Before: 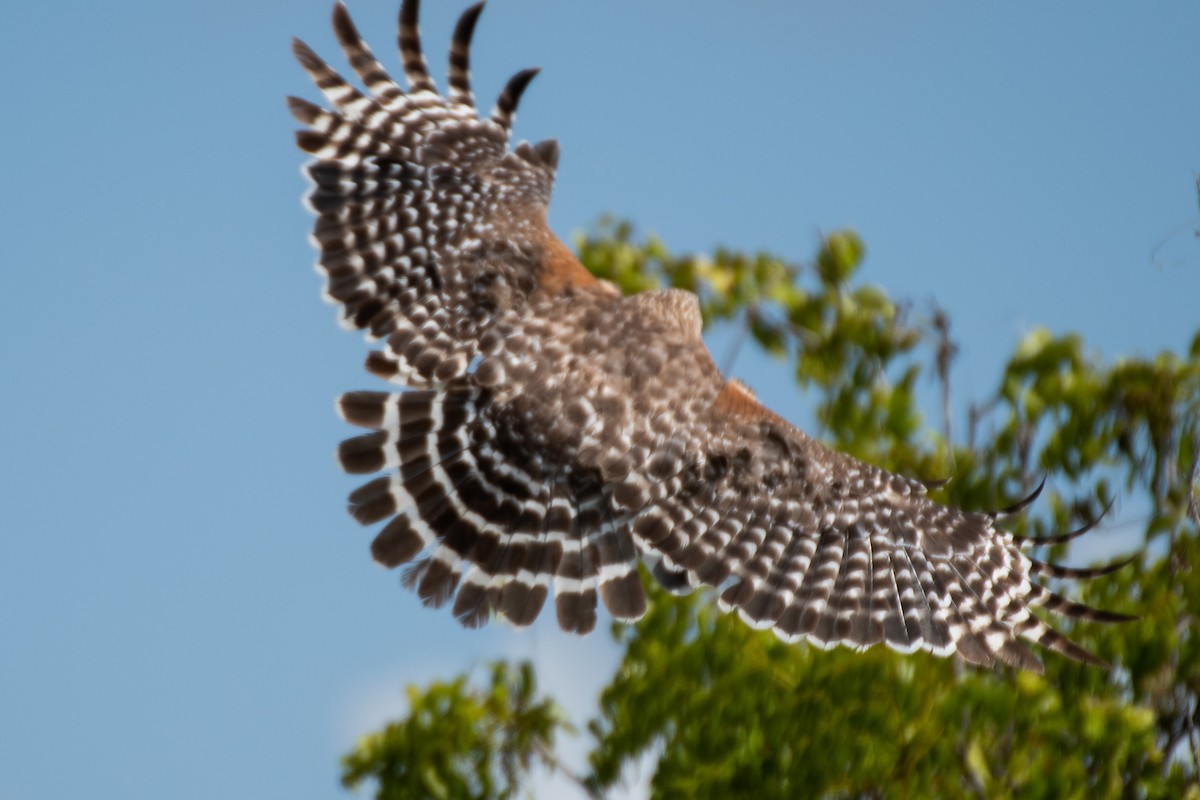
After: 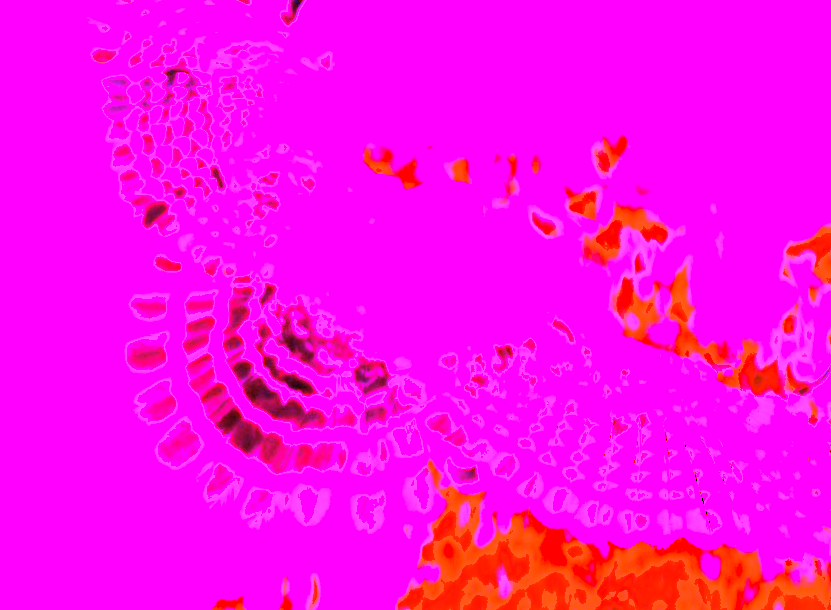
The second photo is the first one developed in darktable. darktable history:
white balance: red 8, blue 8
crop: left 16.768%, top 8.653%, right 8.362%, bottom 12.485%
shadows and highlights: shadows 25, highlights -25
rotate and perspective: rotation -1.68°, lens shift (vertical) -0.146, crop left 0.049, crop right 0.912, crop top 0.032, crop bottom 0.96
